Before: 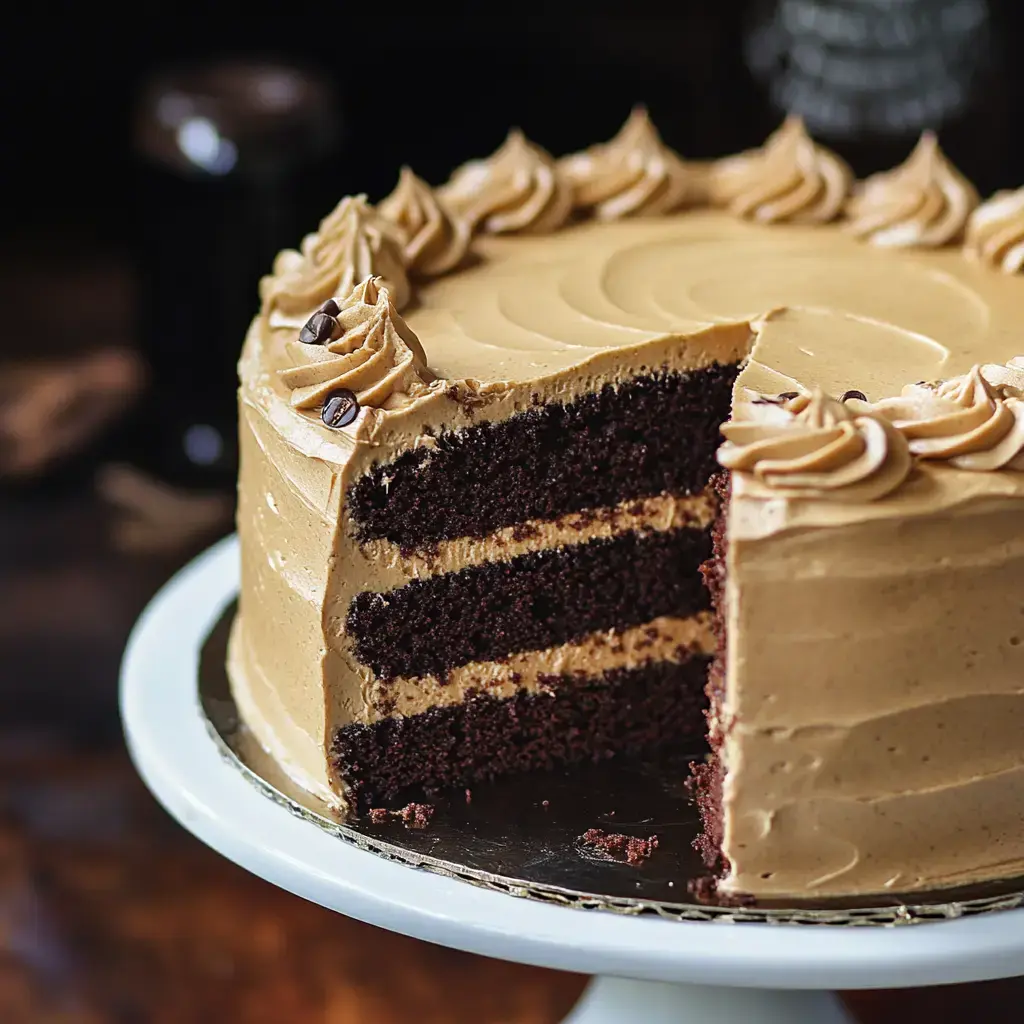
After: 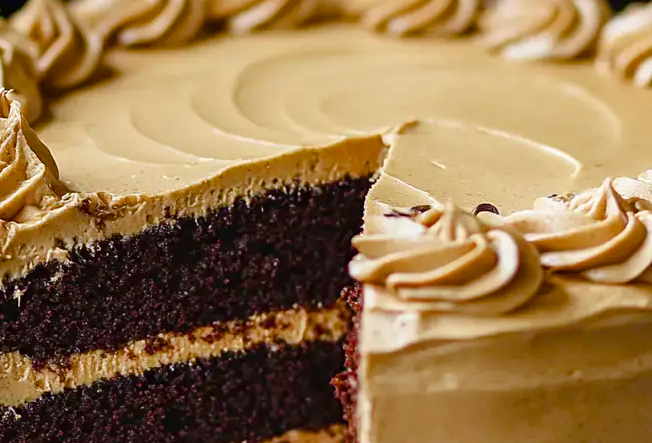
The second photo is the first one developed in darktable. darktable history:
color balance rgb: perceptual saturation grading › global saturation 20%, perceptual saturation grading › highlights -25%, perceptual saturation grading › shadows 50%
crop: left 36.005%, top 18.293%, right 0.31%, bottom 38.444%
